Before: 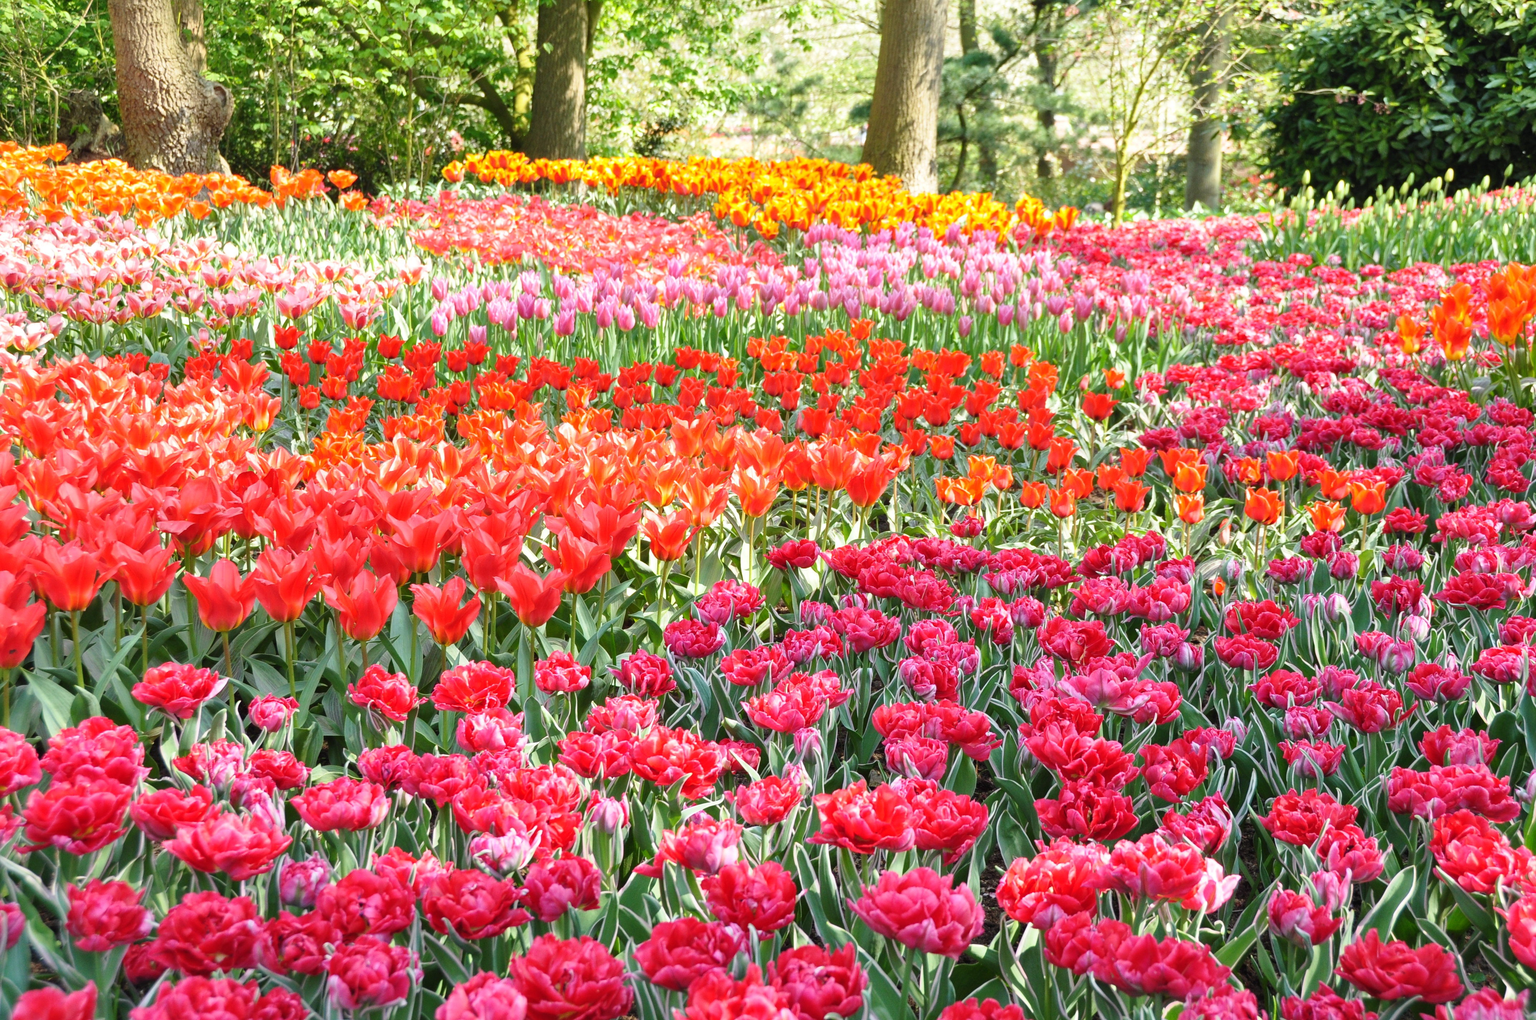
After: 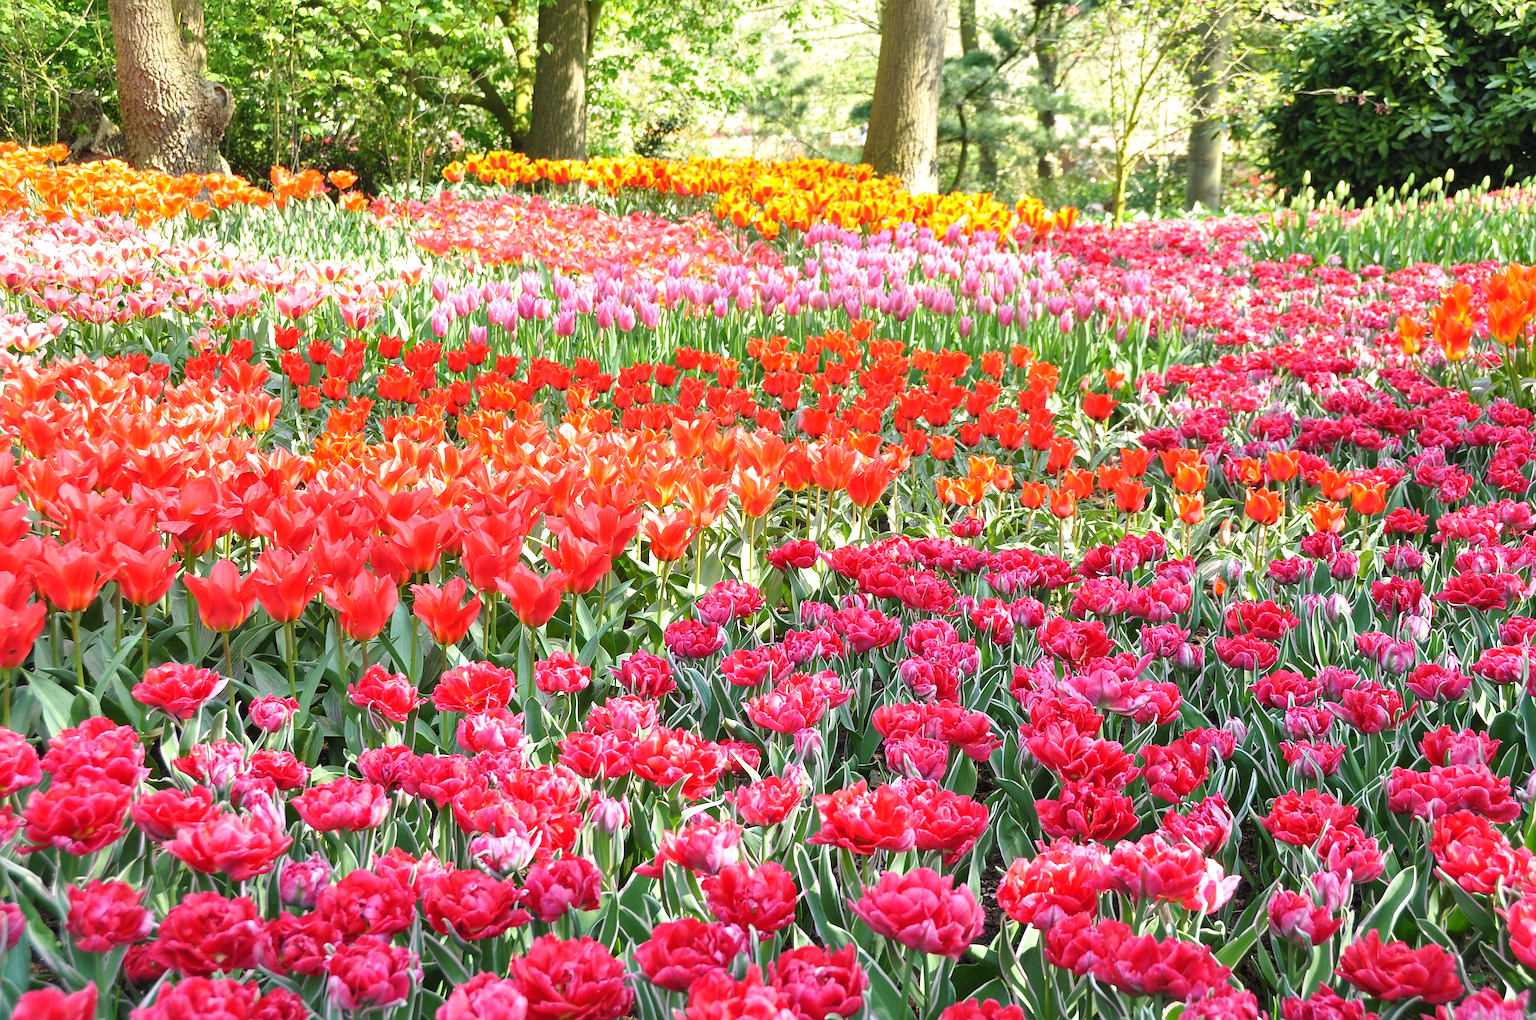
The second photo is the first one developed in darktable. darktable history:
exposure: exposure 0.207 EV, compensate highlight preservation false
sharpen: on, module defaults
